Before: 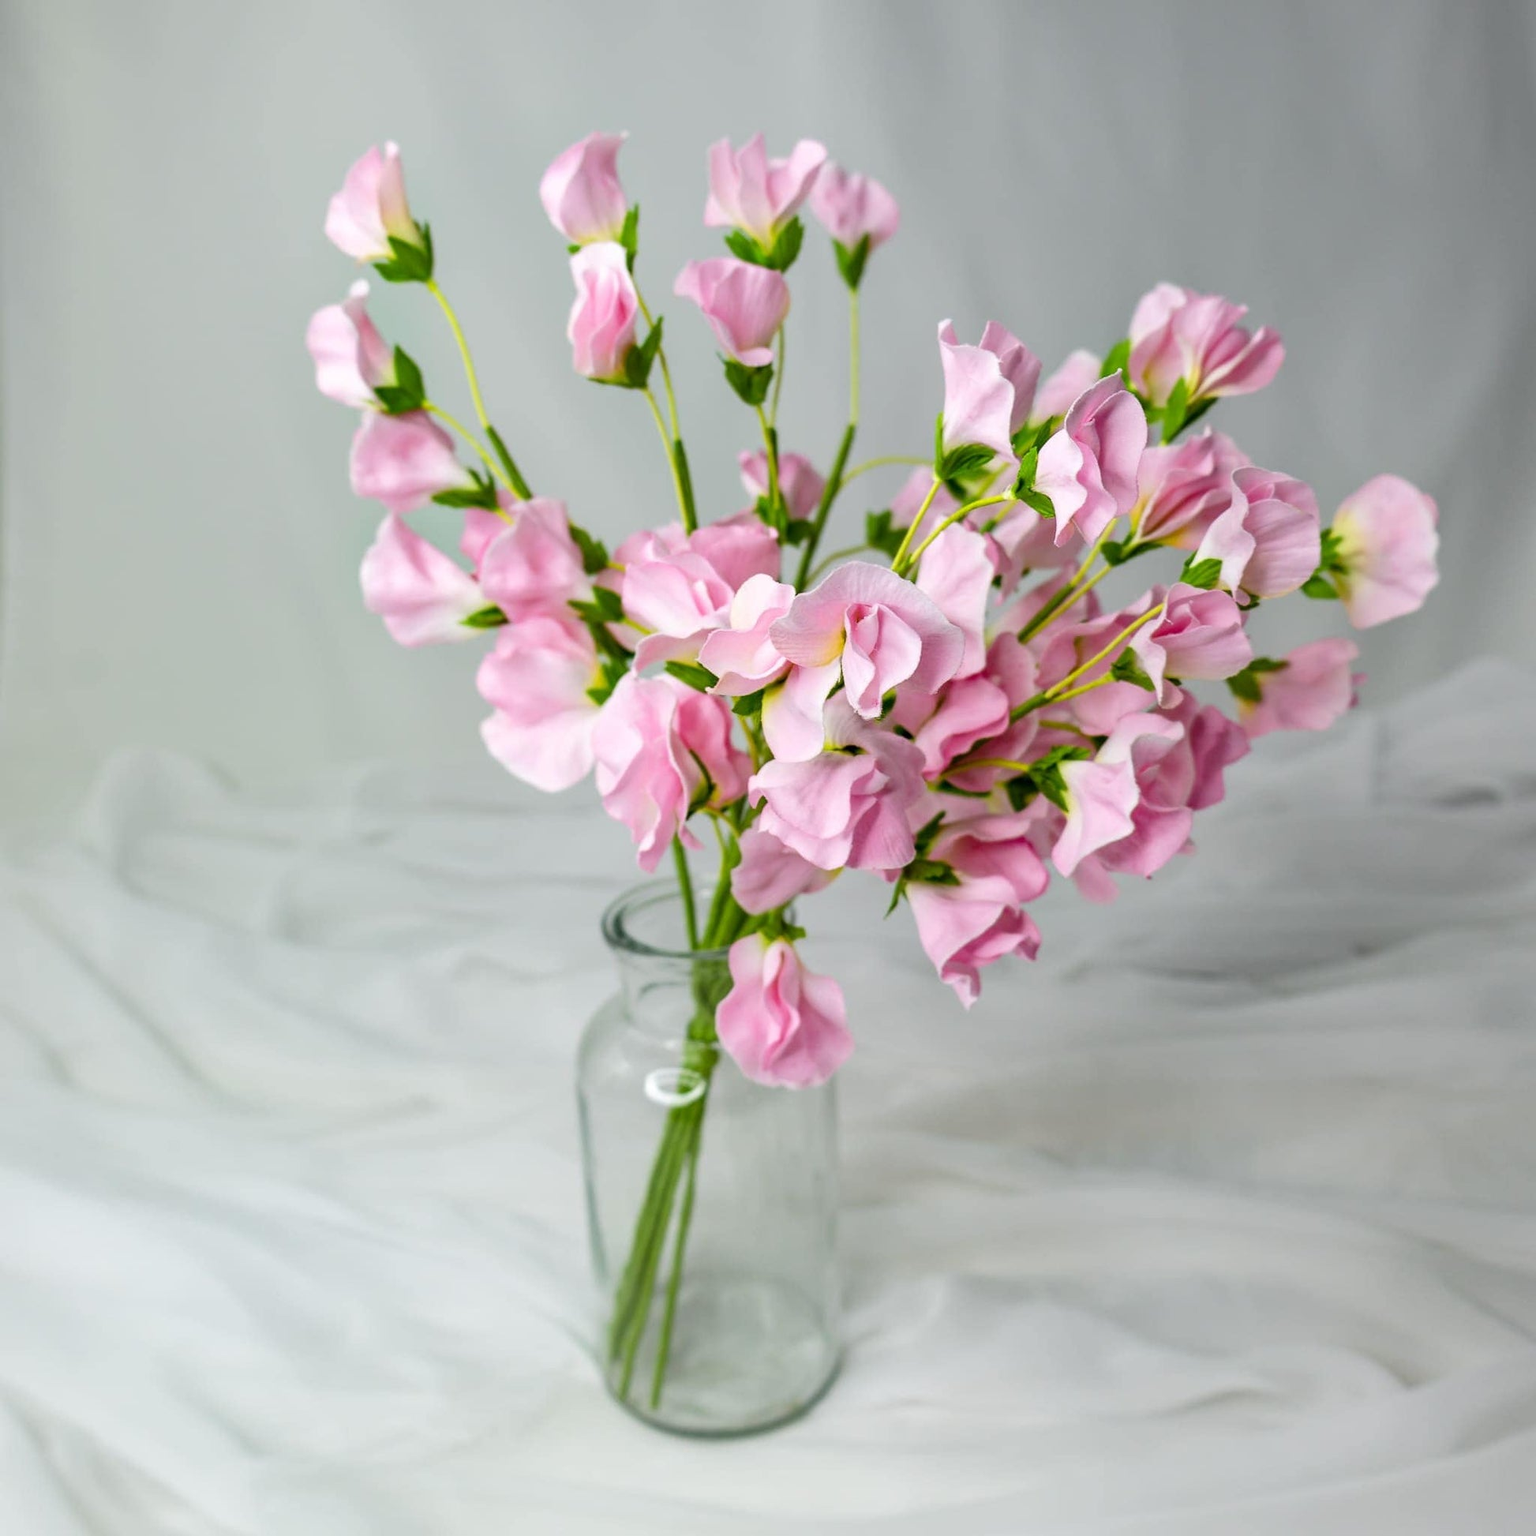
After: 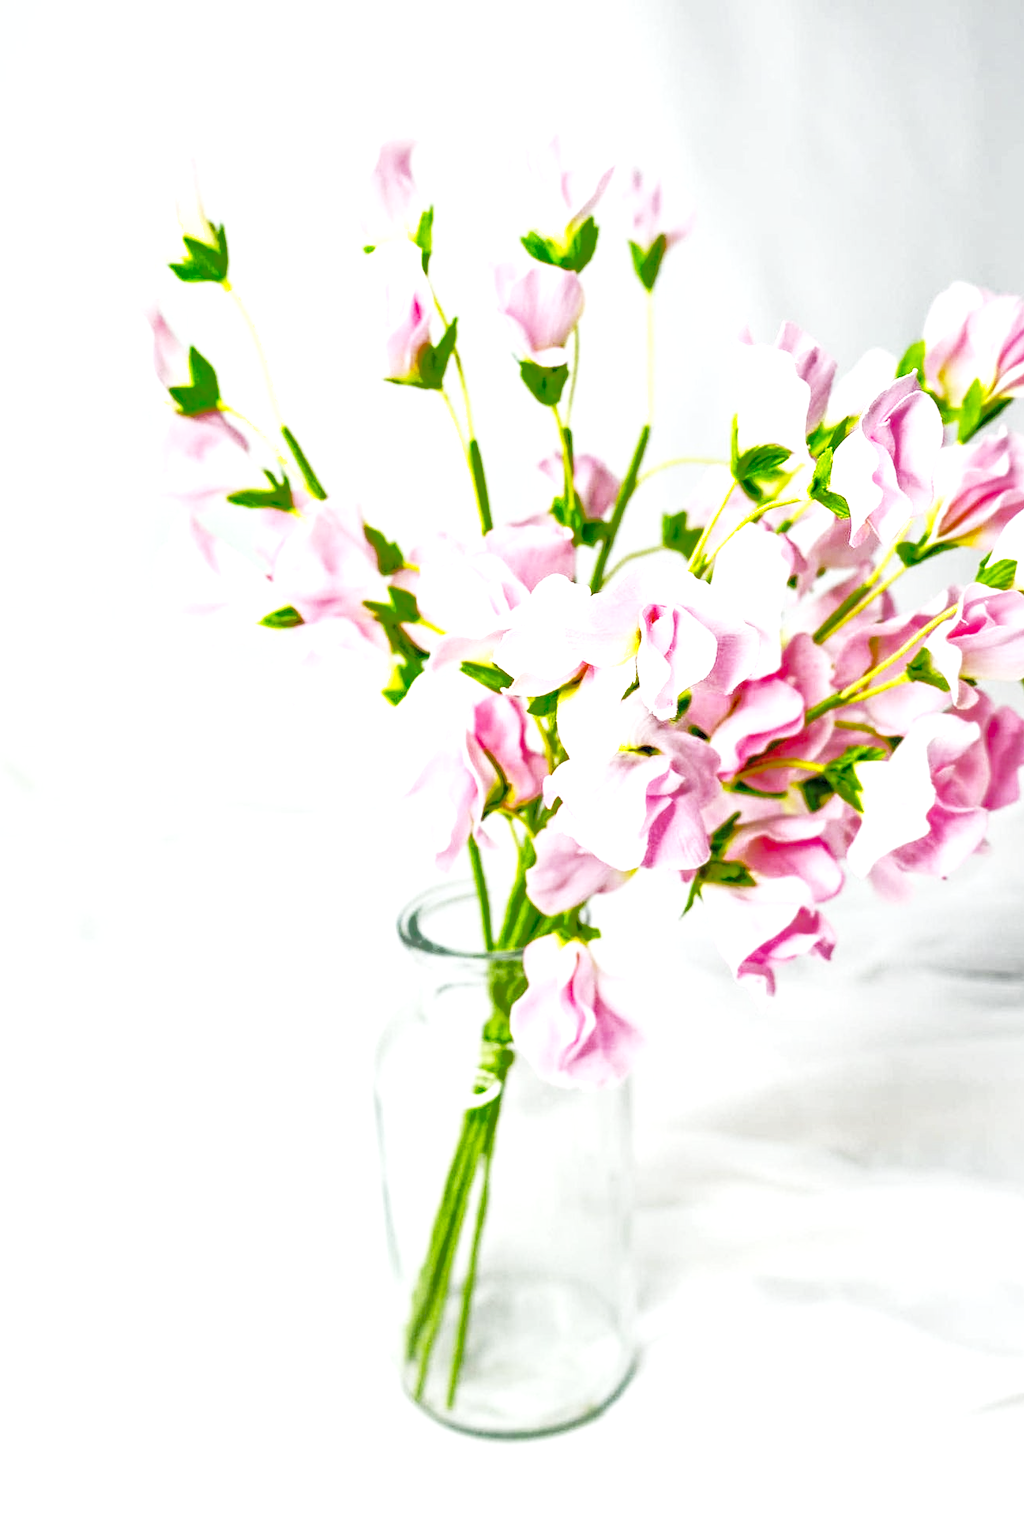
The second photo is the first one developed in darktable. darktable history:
exposure: exposure 0.935 EV, compensate highlight preservation false
base curve: curves: ch0 [(0, 0) (0.032, 0.037) (0.105, 0.228) (0.435, 0.76) (0.856, 0.983) (1, 1)], preserve colors none
shadows and highlights: on, module defaults
local contrast: highlights 99%, shadows 86%, detail 160%, midtone range 0.2
crop and rotate: left 13.409%, right 19.924%
